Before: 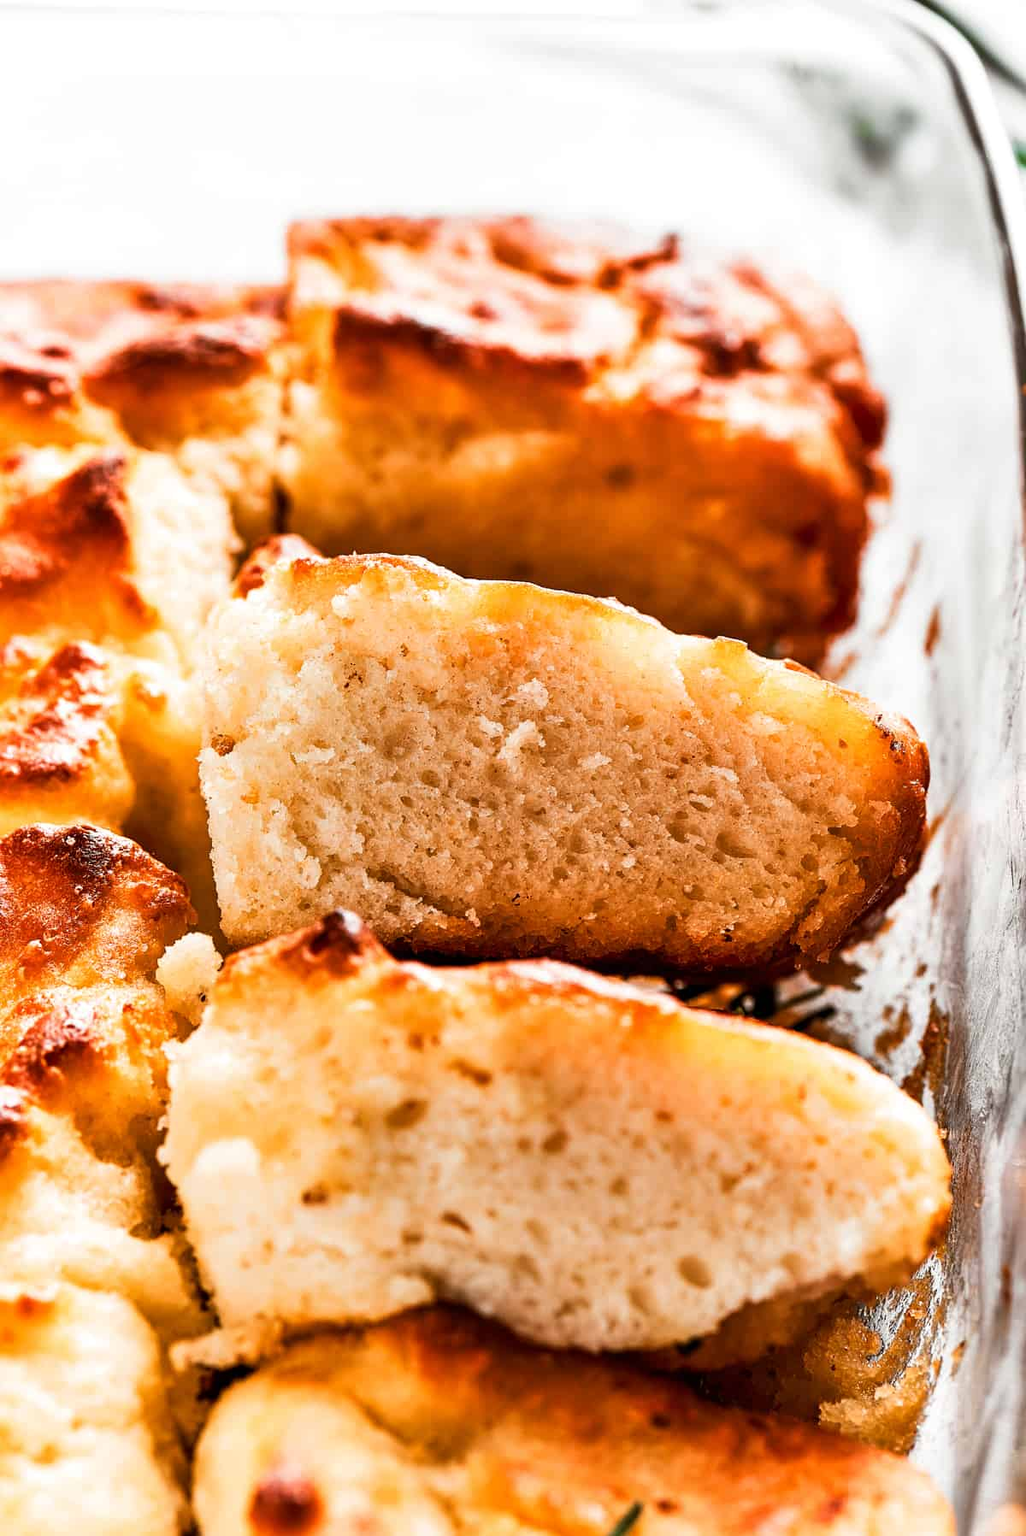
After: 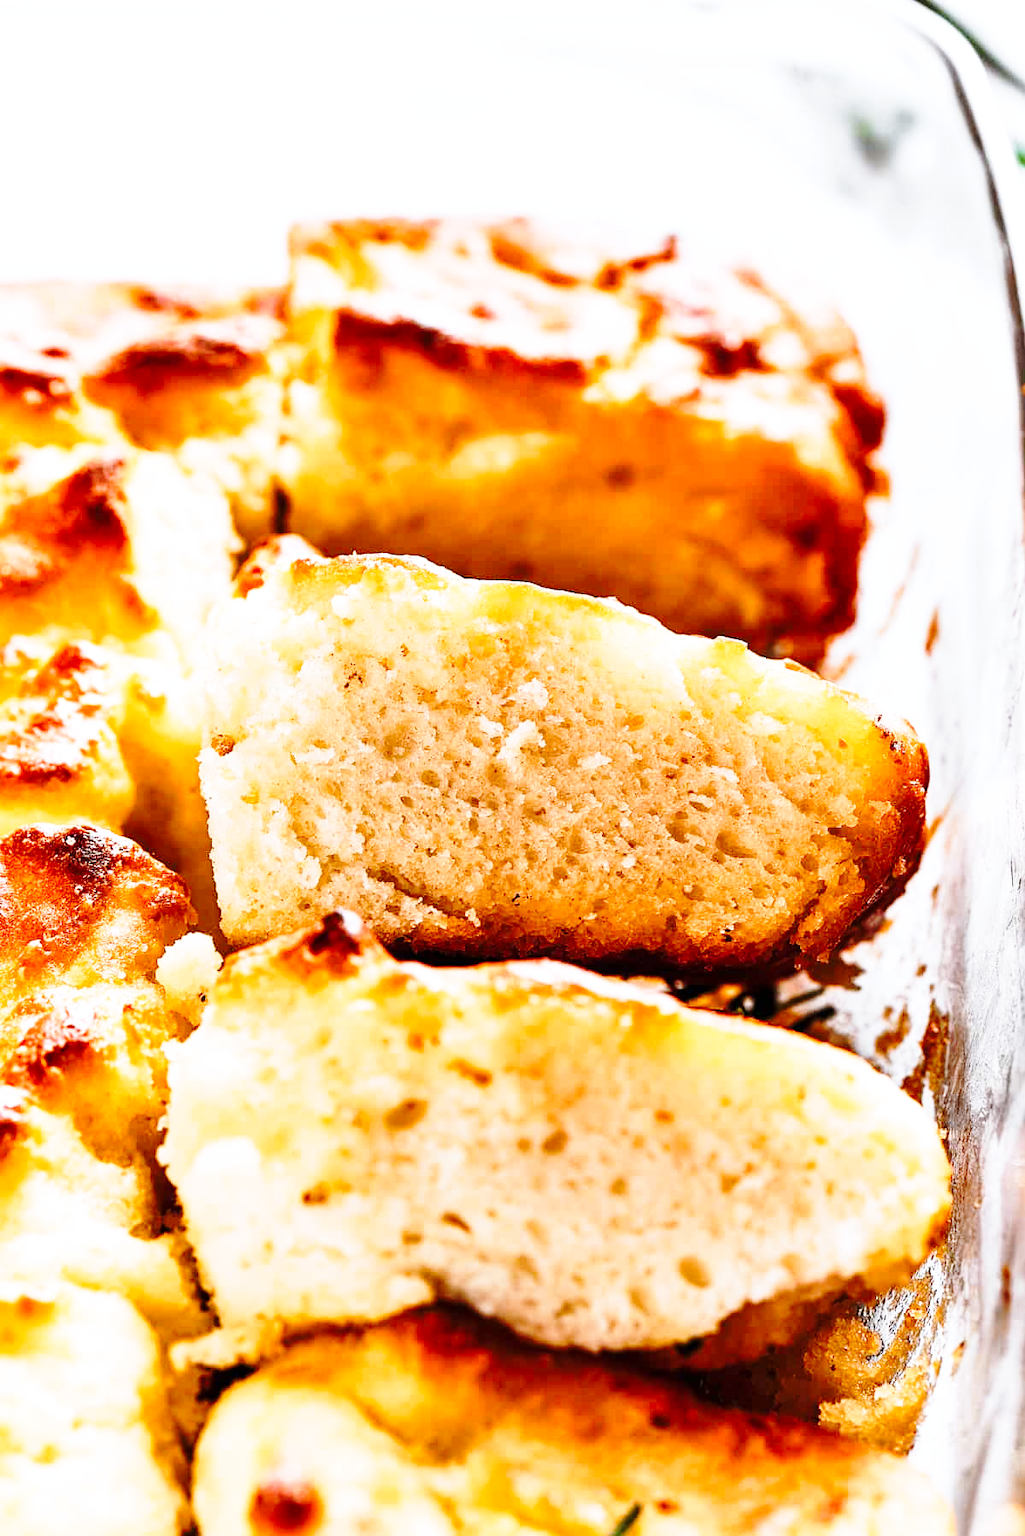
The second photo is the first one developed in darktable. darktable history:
white balance: red 0.984, blue 1.059
base curve: curves: ch0 [(0, 0) (0.032, 0.037) (0.105, 0.228) (0.435, 0.76) (0.856, 0.983) (1, 1)], preserve colors none
